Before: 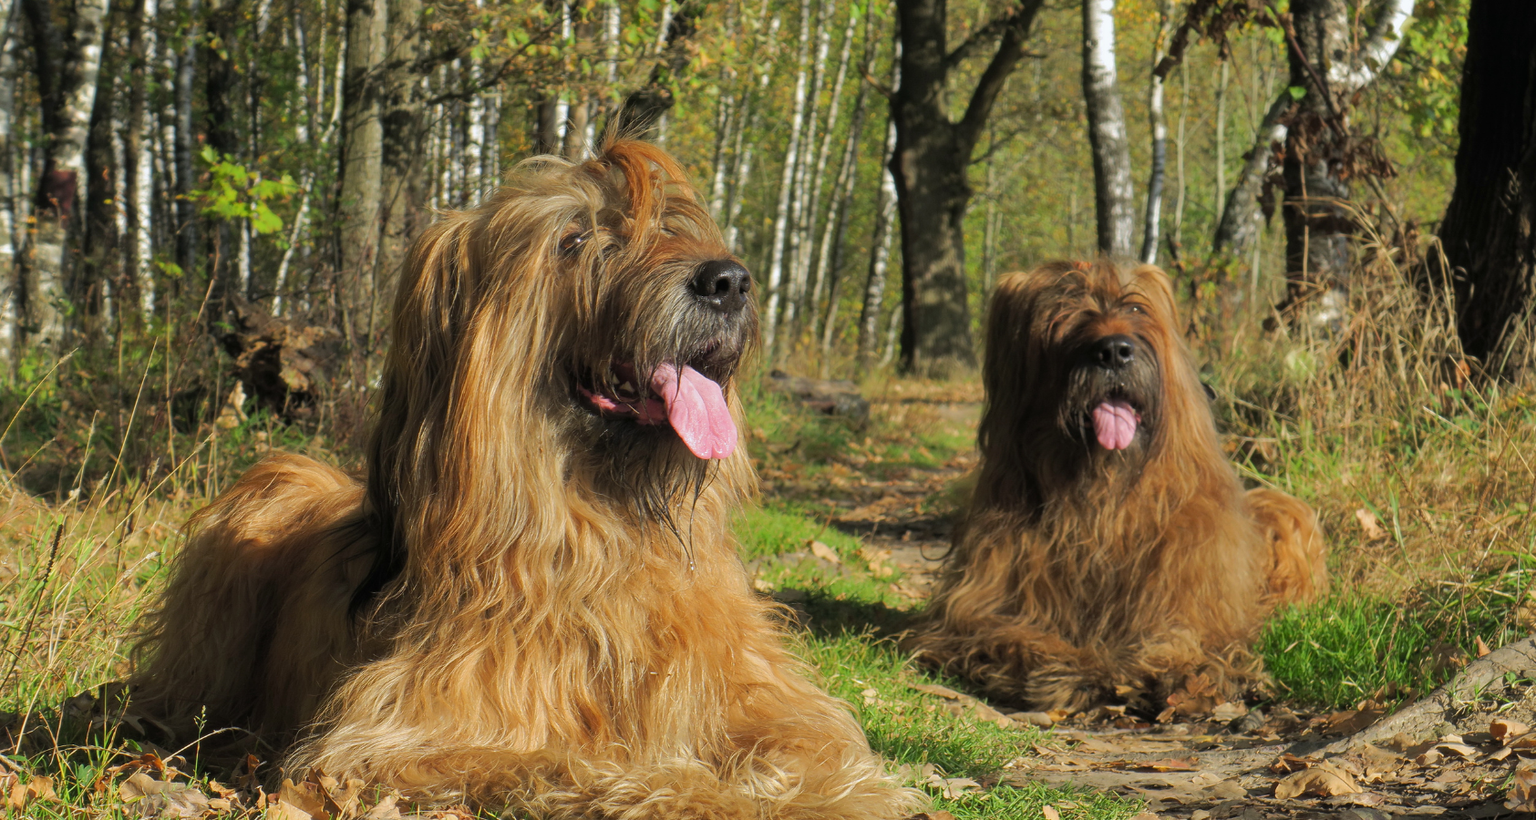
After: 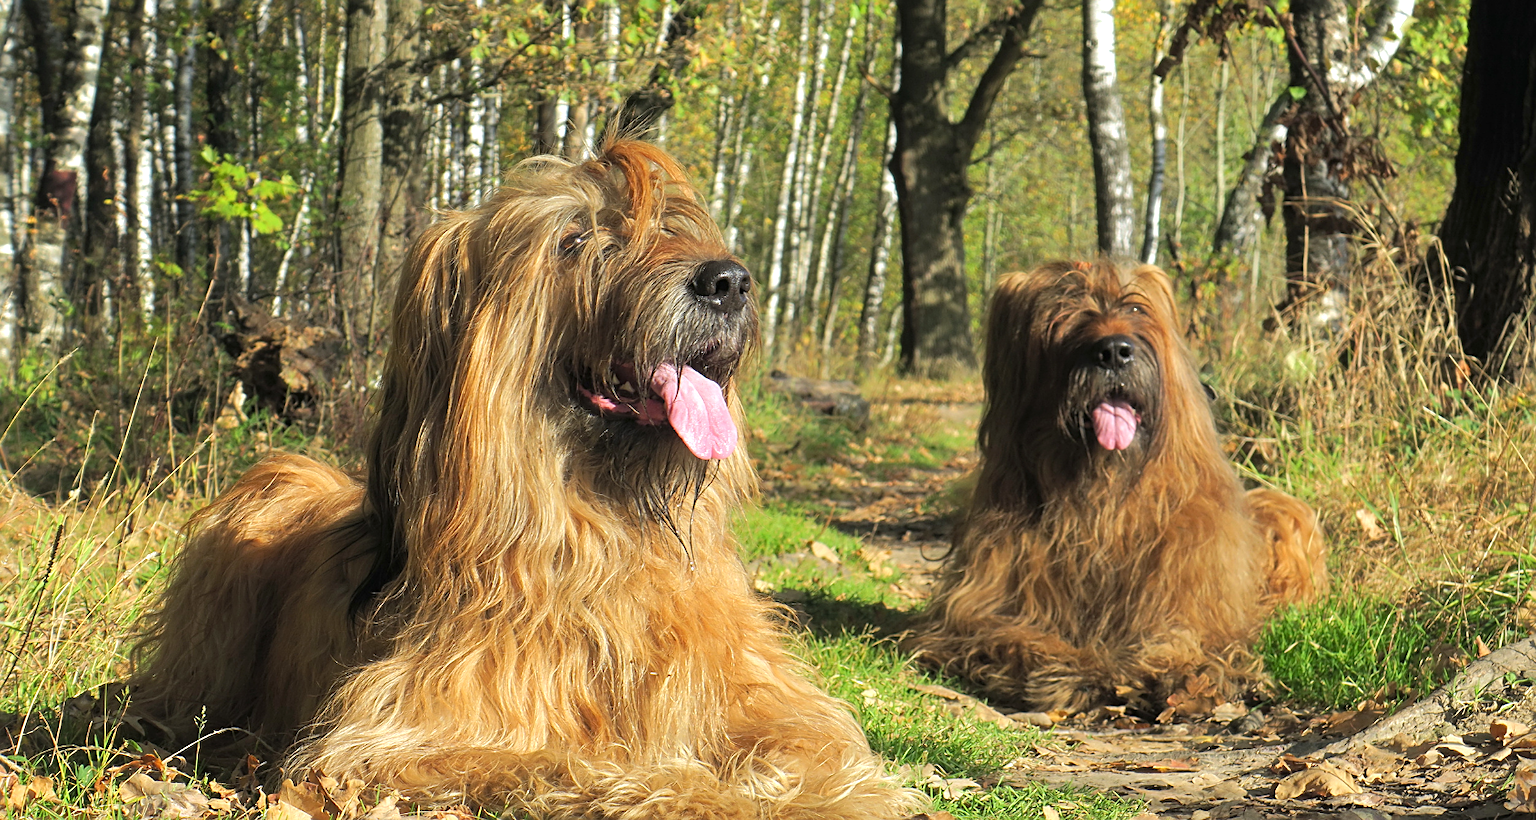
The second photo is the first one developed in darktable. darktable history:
exposure: black level correction 0, exposure 0.6 EV, compensate exposure bias true, compensate highlight preservation false
white balance: red 0.986, blue 1.01
sharpen: on, module defaults
